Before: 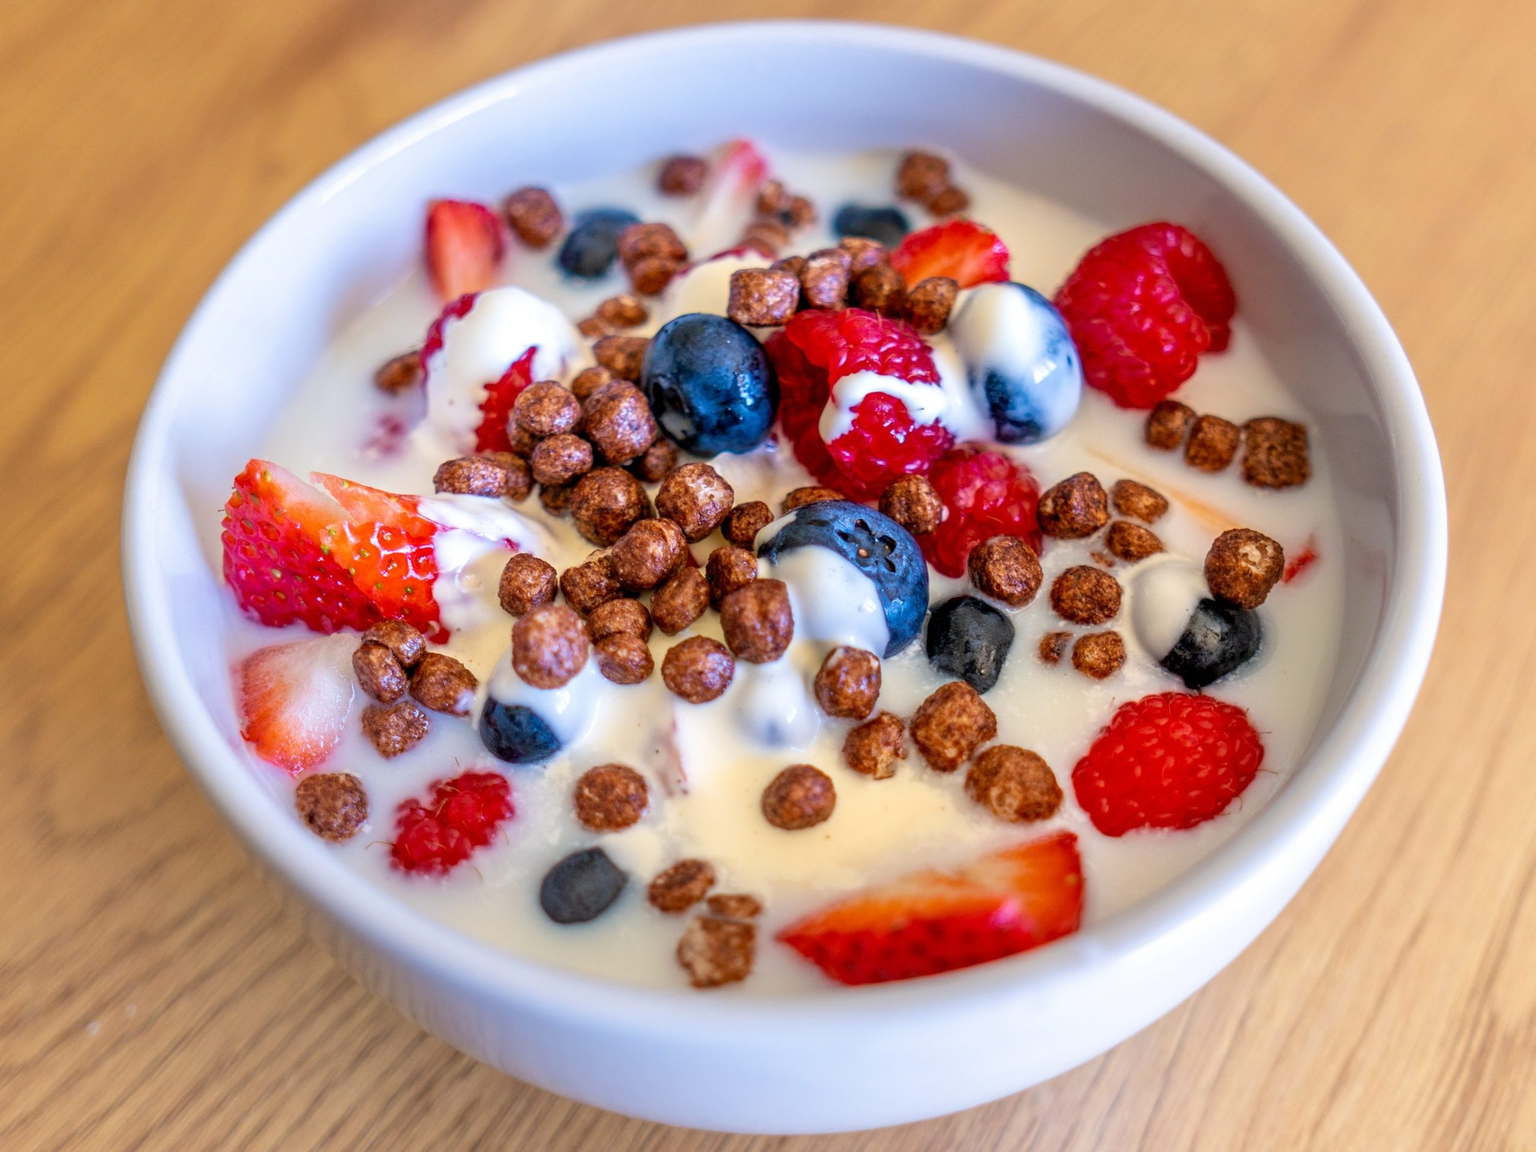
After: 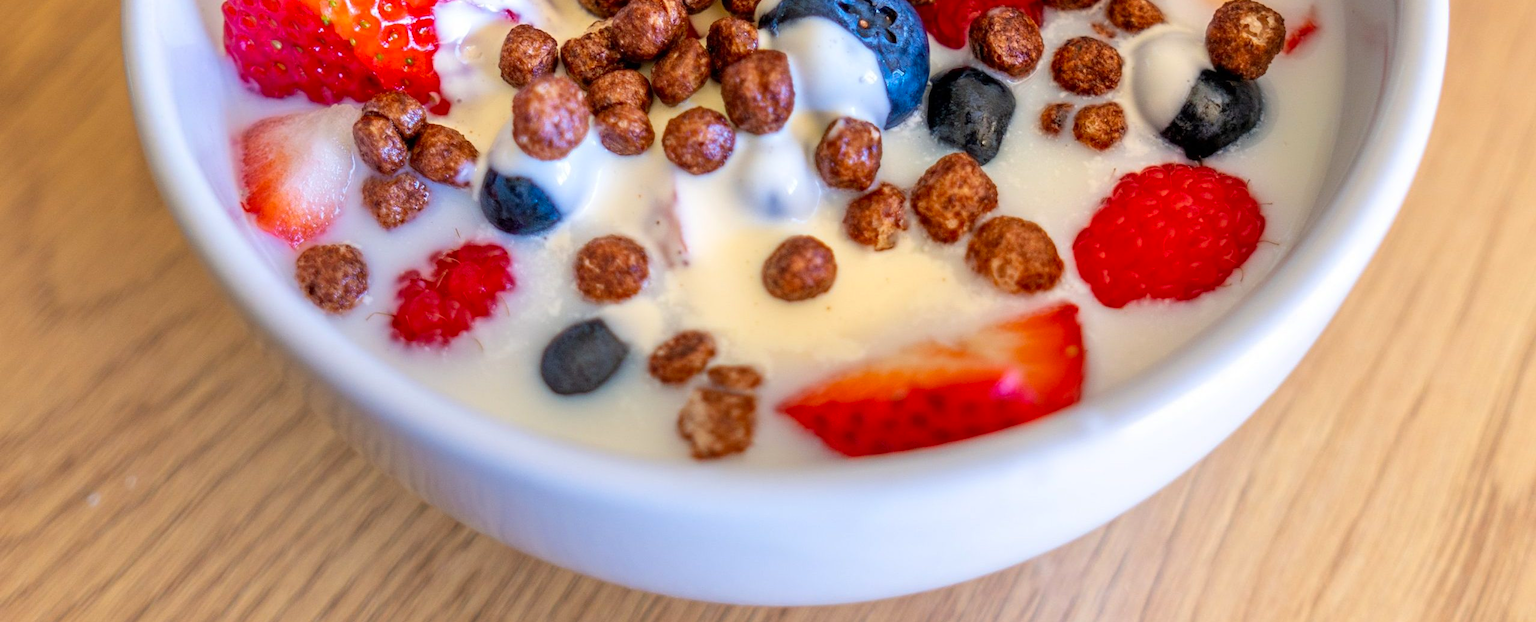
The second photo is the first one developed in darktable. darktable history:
crop and rotate: top 45.961%, right 0.046%
contrast brightness saturation: saturation 0.101
